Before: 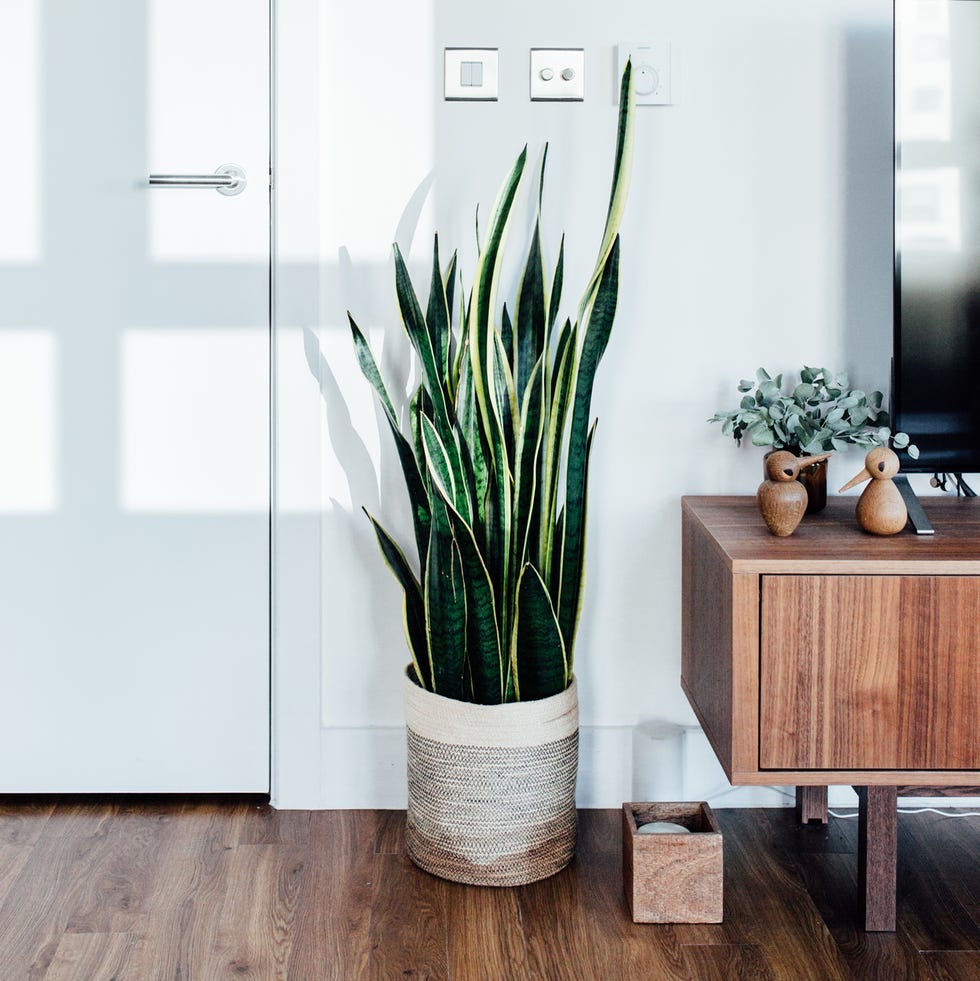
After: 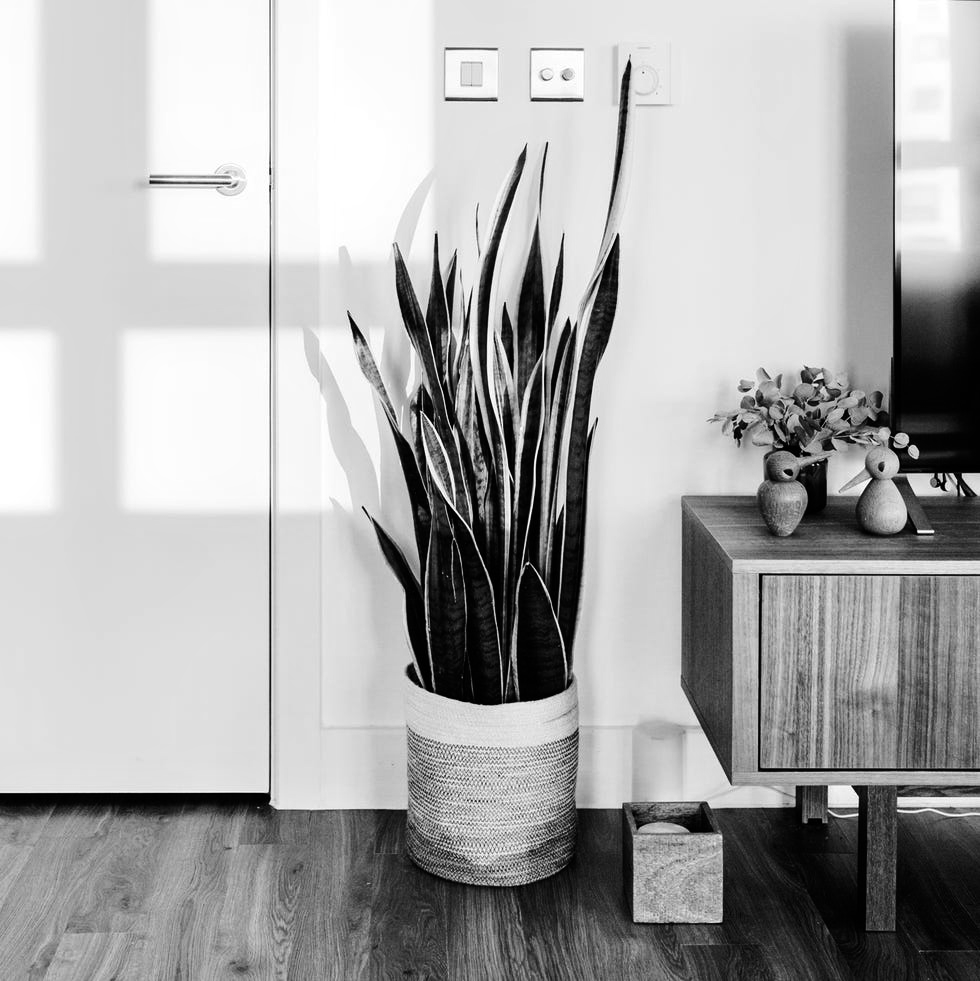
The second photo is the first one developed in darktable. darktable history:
tone equalizer: -8 EV -1.08 EV, -7 EV -1.01 EV, -6 EV -0.867 EV, -5 EV -0.578 EV, -3 EV 0.578 EV, -2 EV 0.867 EV, -1 EV 1.01 EV, +0 EV 1.08 EV, edges refinement/feathering 500, mask exposure compensation -1.57 EV, preserve details no
monochrome: a 79.32, b 81.83, size 1.1
